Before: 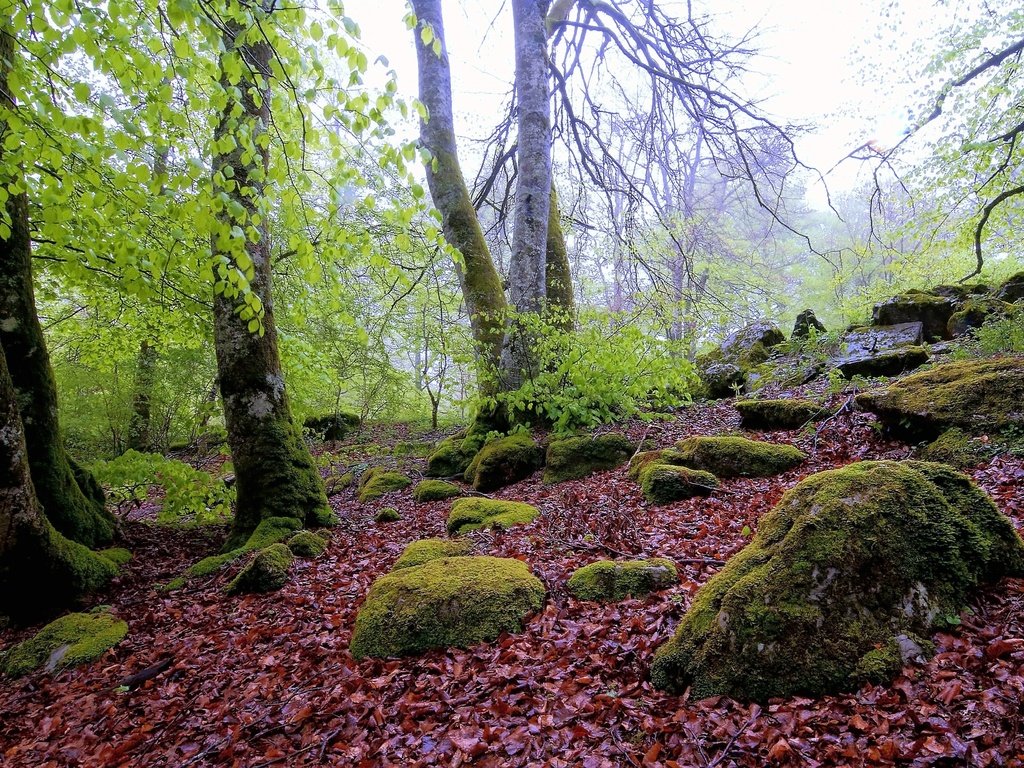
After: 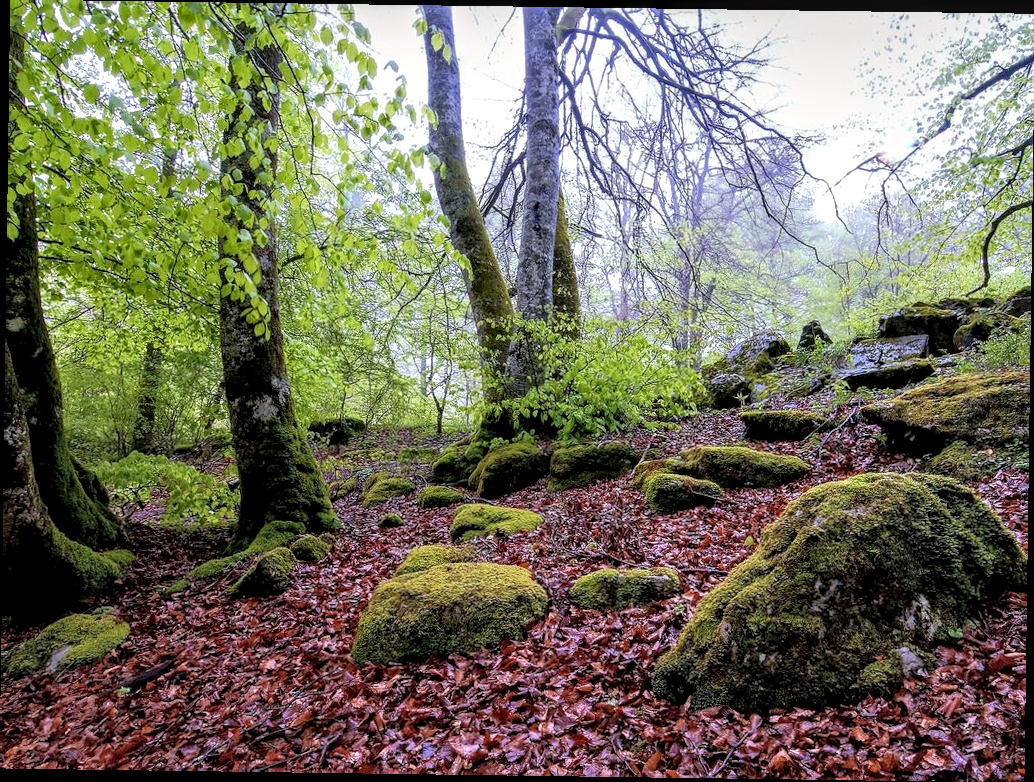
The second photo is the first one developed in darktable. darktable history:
local contrast: detail 160%
rotate and perspective: rotation 0.8°, automatic cropping off
